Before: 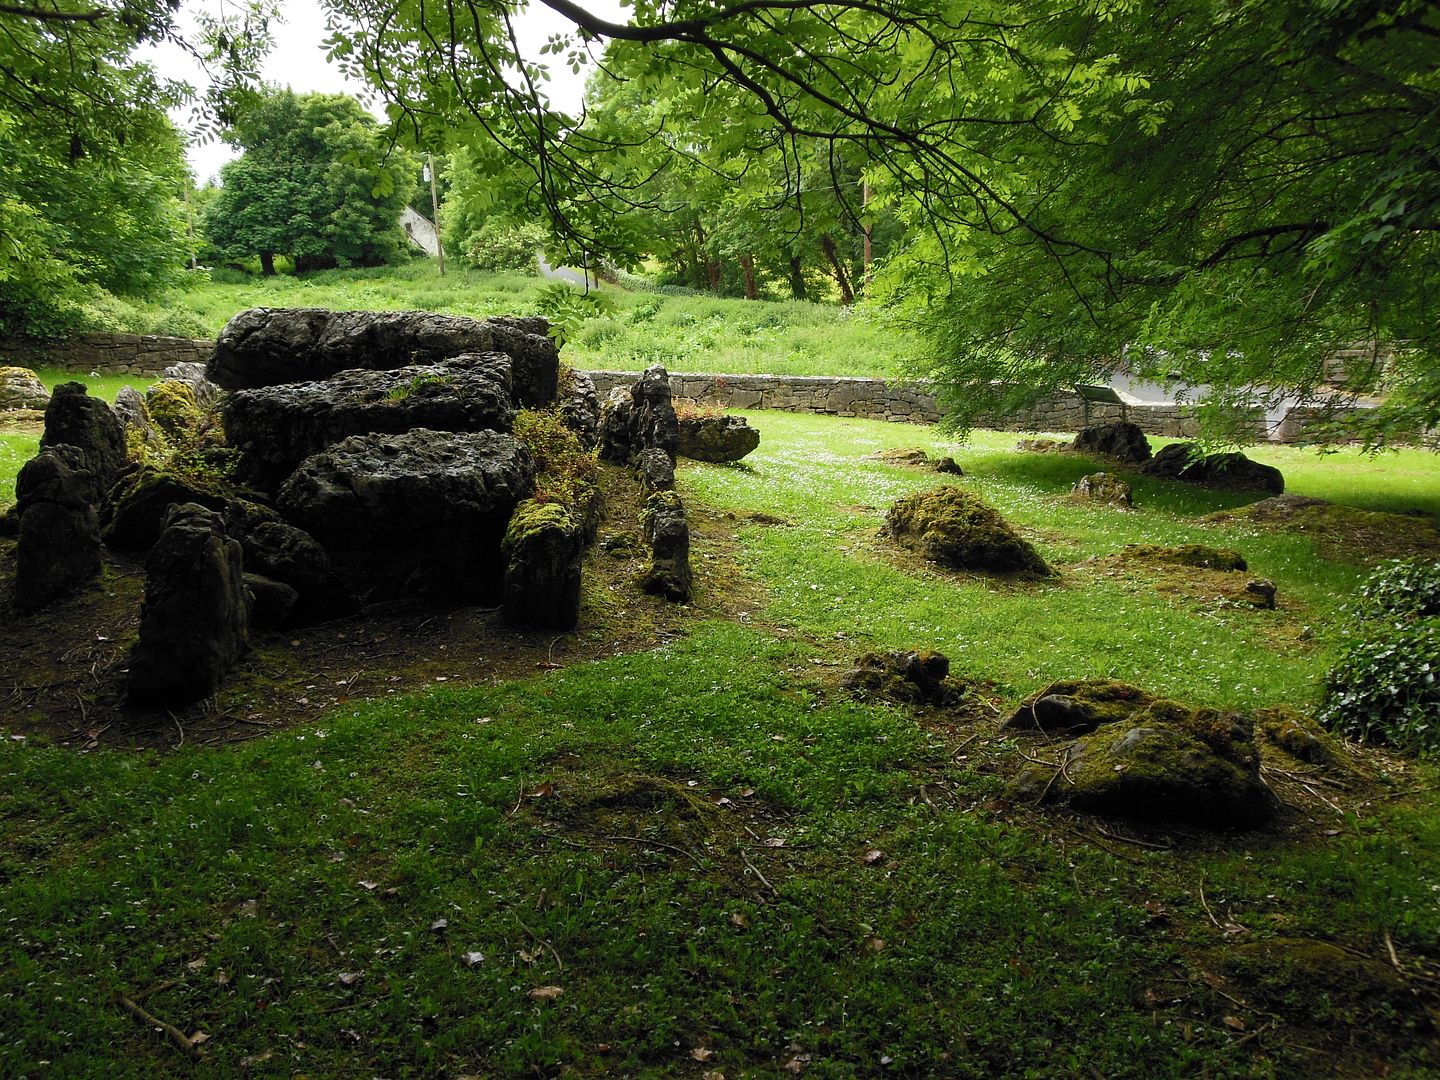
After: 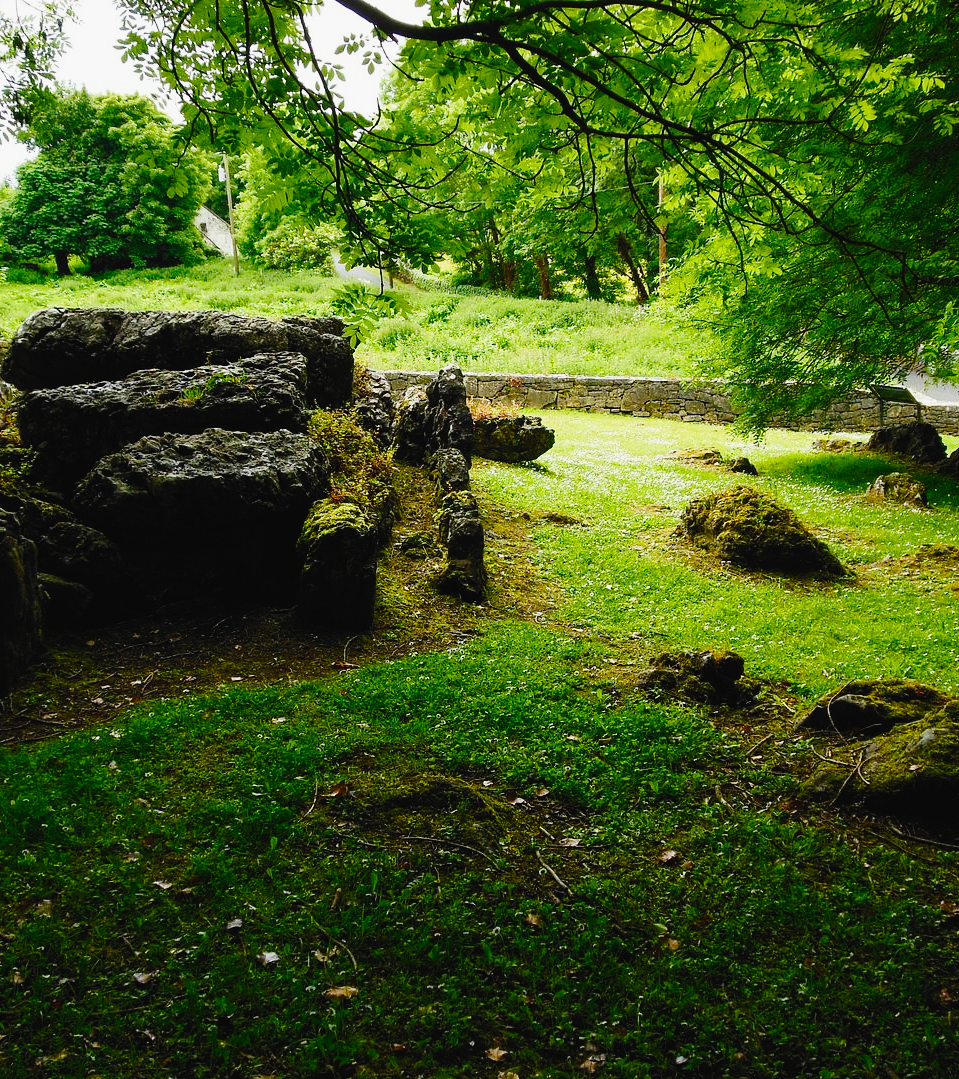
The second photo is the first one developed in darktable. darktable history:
crop and rotate: left 14.305%, right 19.058%
tone curve: curves: ch0 [(0, 0.023) (0.104, 0.058) (0.21, 0.162) (0.469, 0.524) (0.579, 0.65) (0.725, 0.8) (0.858, 0.903) (1, 0.974)]; ch1 [(0, 0) (0.414, 0.395) (0.447, 0.447) (0.502, 0.501) (0.521, 0.512) (0.57, 0.563) (0.618, 0.61) (0.654, 0.642) (1, 1)]; ch2 [(0, 0) (0.356, 0.408) (0.437, 0.453) (0.492, 0.485) (0.524, 0.508) (0.566, 0.567) (0.595, 0.604) (1, 1)], preserve colors none
color balance rgb: power › hue 207.14°, perceptual saturation grading › global saturation 20%, perceptual saturation grading › highlights -24.79%, perceptual saturation grading › shadows 26.1%, global vibrance 20%
